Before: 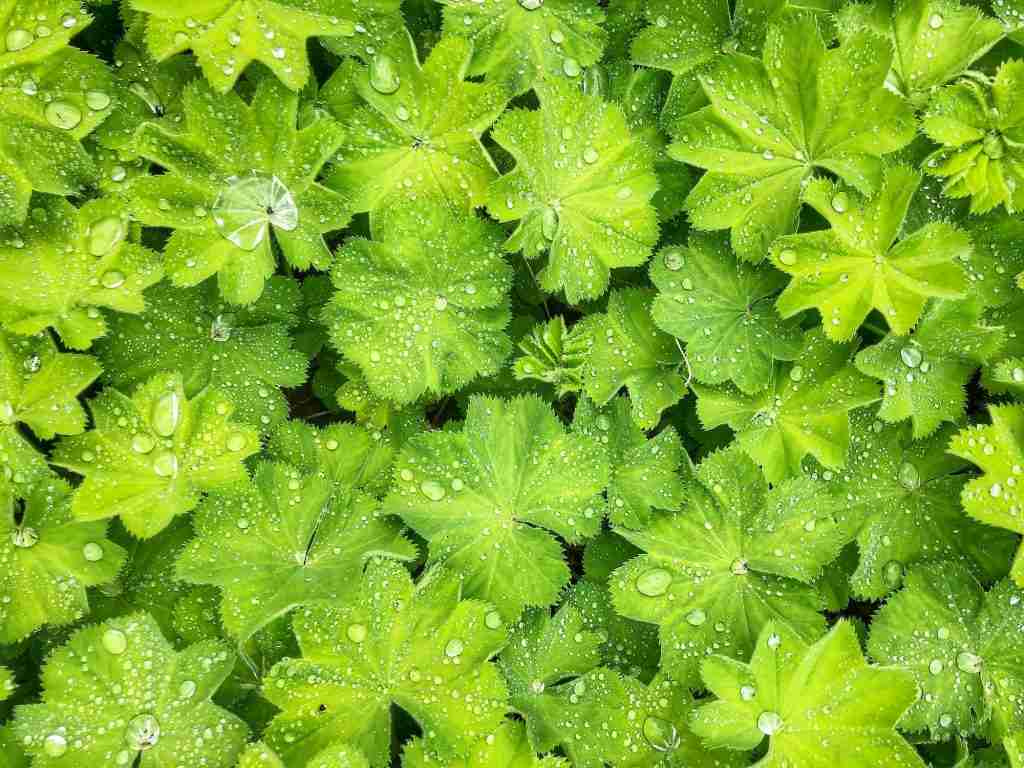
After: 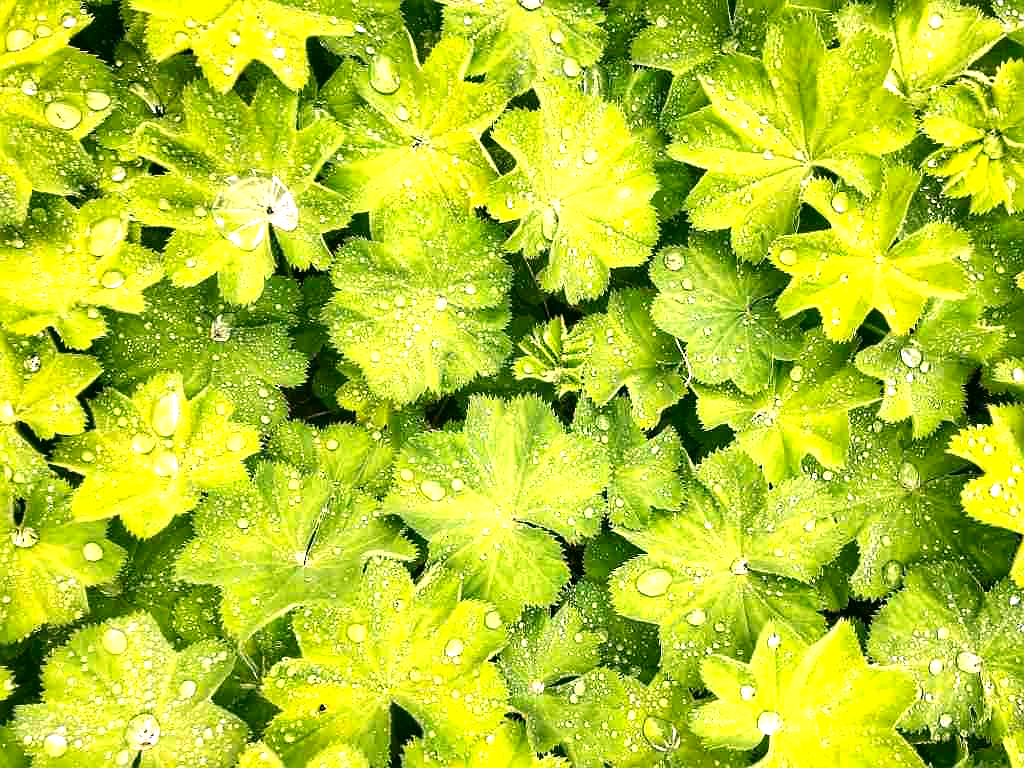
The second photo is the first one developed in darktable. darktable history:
color correction: highlights a* 4.02, highlights b* 4.98, shadows a* -7.55, shadows b* 4.98
white balance: red 1.188, blue 1.11
sharpen: radius 1
tone equalizer: -8 EV -0.75 EV, -7 EV -0.7 EV, -6 EV -0.6 EV, -5 EV -0.4 EV, -3 EV 0.4 EV, -2 EV 0.6 EV, -1 EV 0.7 EV, +0 EV 0.75 EV, edges refinement/feathering 500, mask exposure compensation -1.57 EV, preserve details no
